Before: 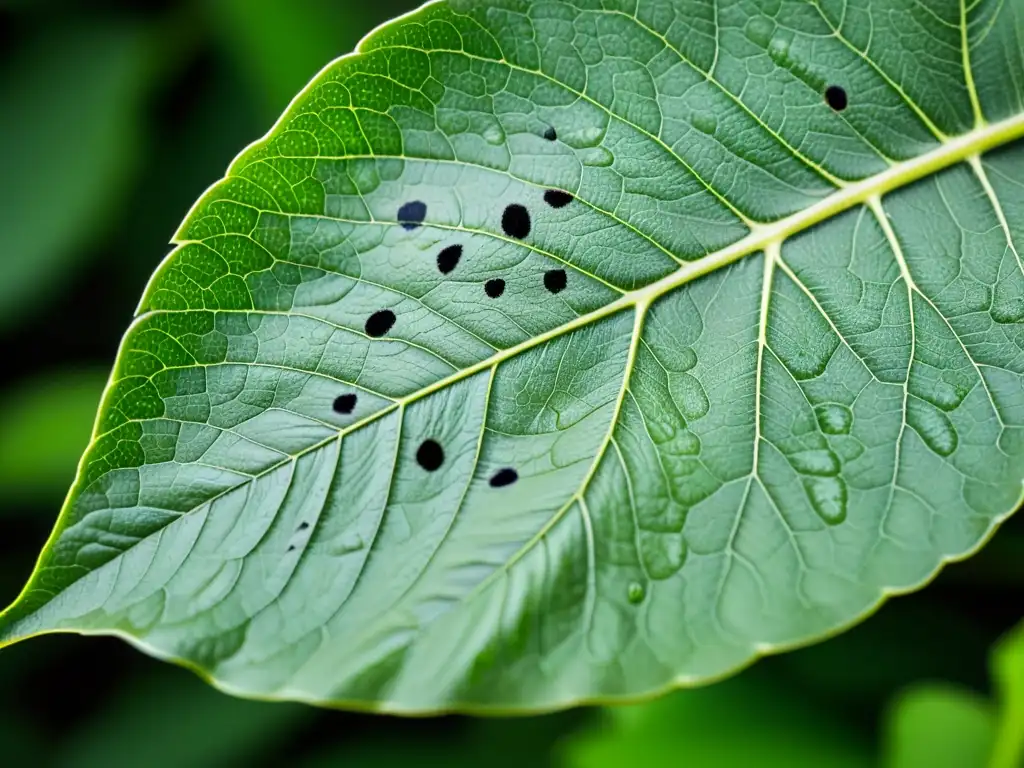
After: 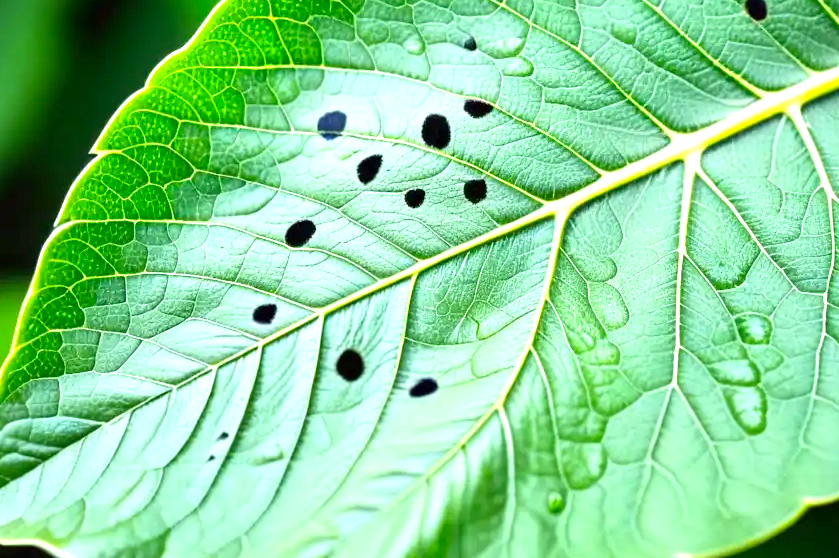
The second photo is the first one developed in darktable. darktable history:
exposure: black level correction 0, exposure 1.1 EV, compensate exposure bias true, compensate highlight preservation false
crop: left 7.856%, top 11.836%, right 10.12%, bottom 15.387%
contrast brightness saturation: contrast 0.04, saturation 0.16
